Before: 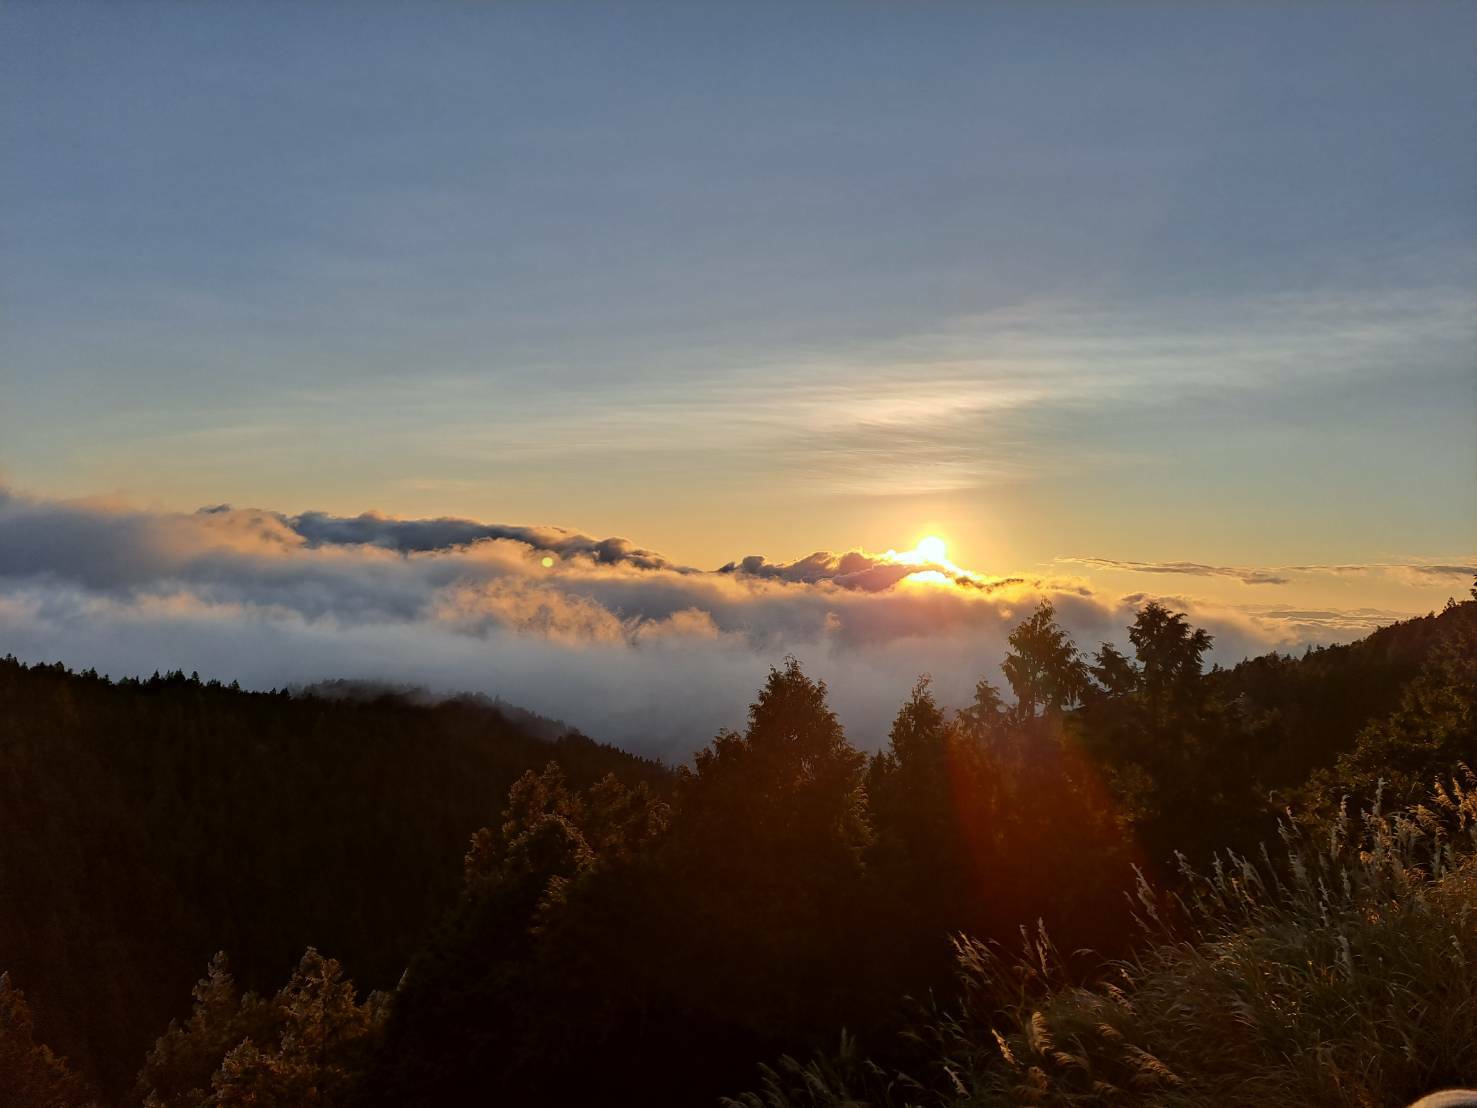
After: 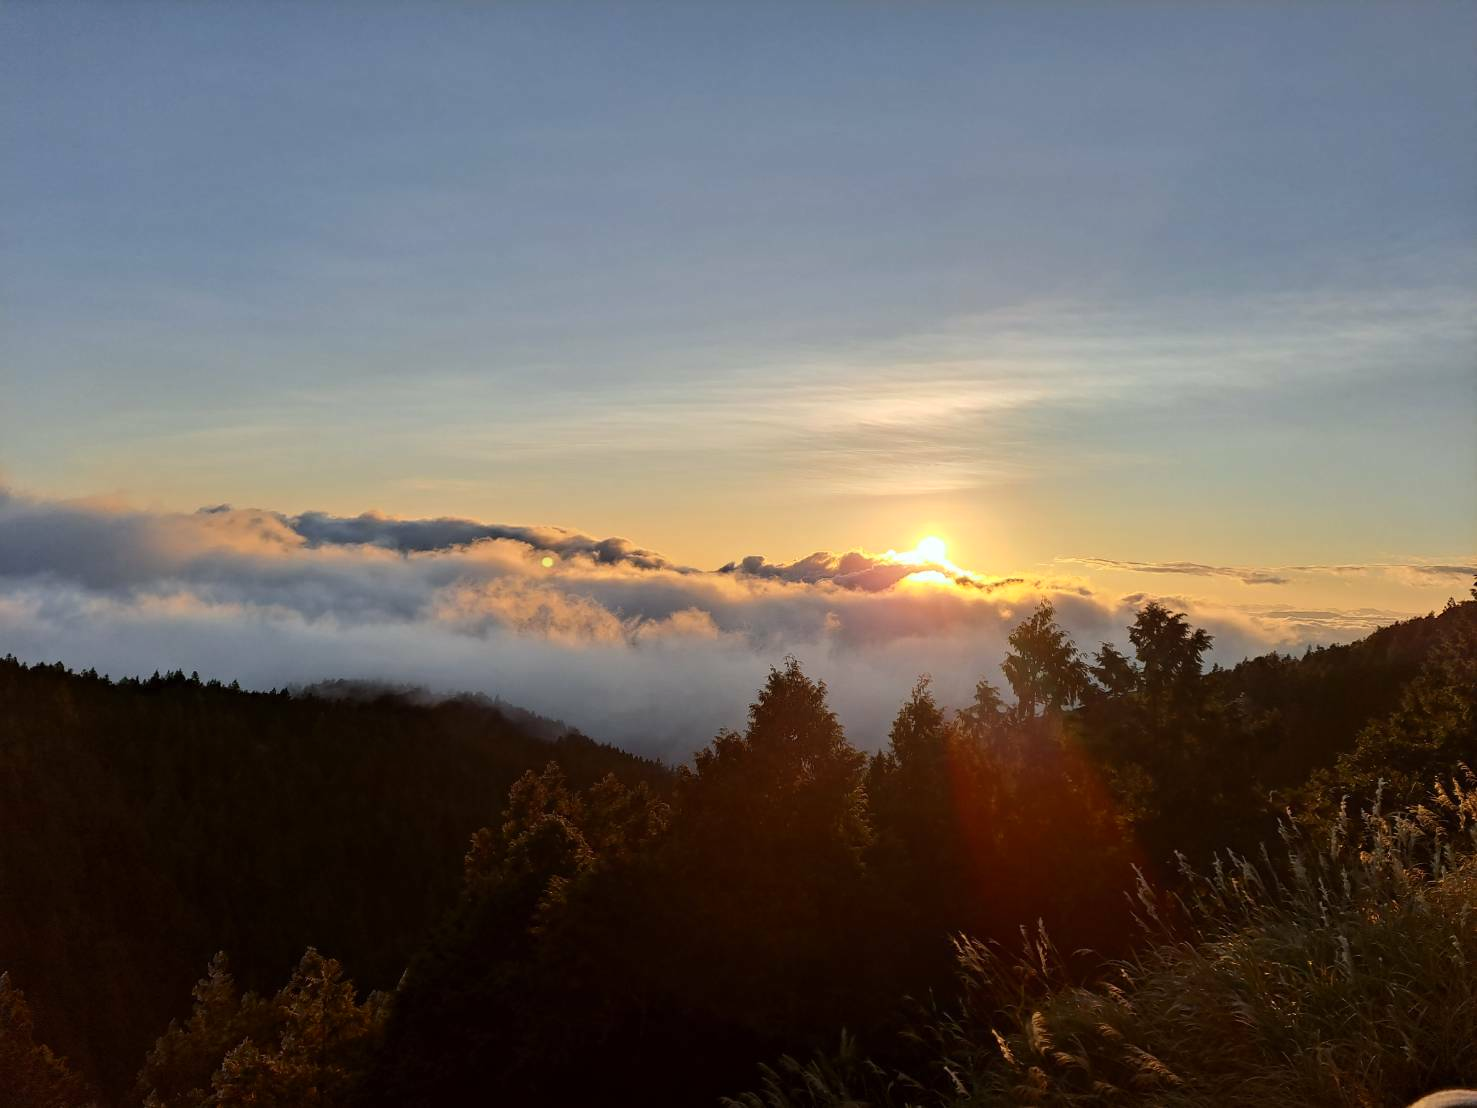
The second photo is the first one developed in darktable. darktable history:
contrast brightness saturation: contrast 0.05, brightness 0.06, saturation 0.01
shadows and highlights: shadows -30, highlights 30
